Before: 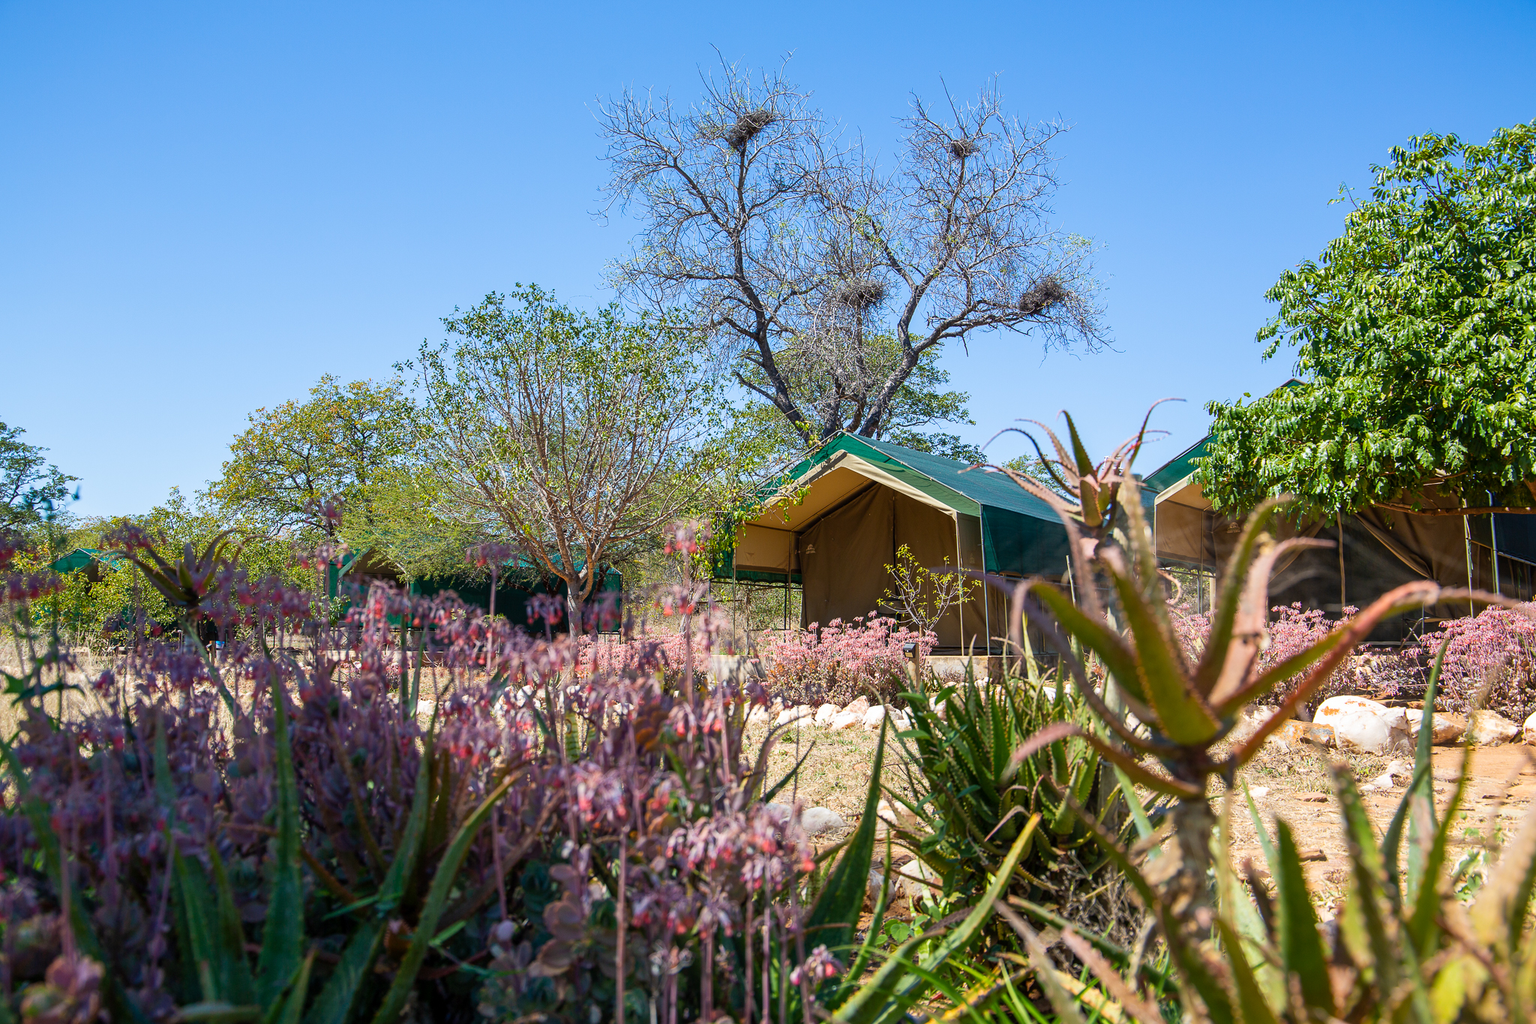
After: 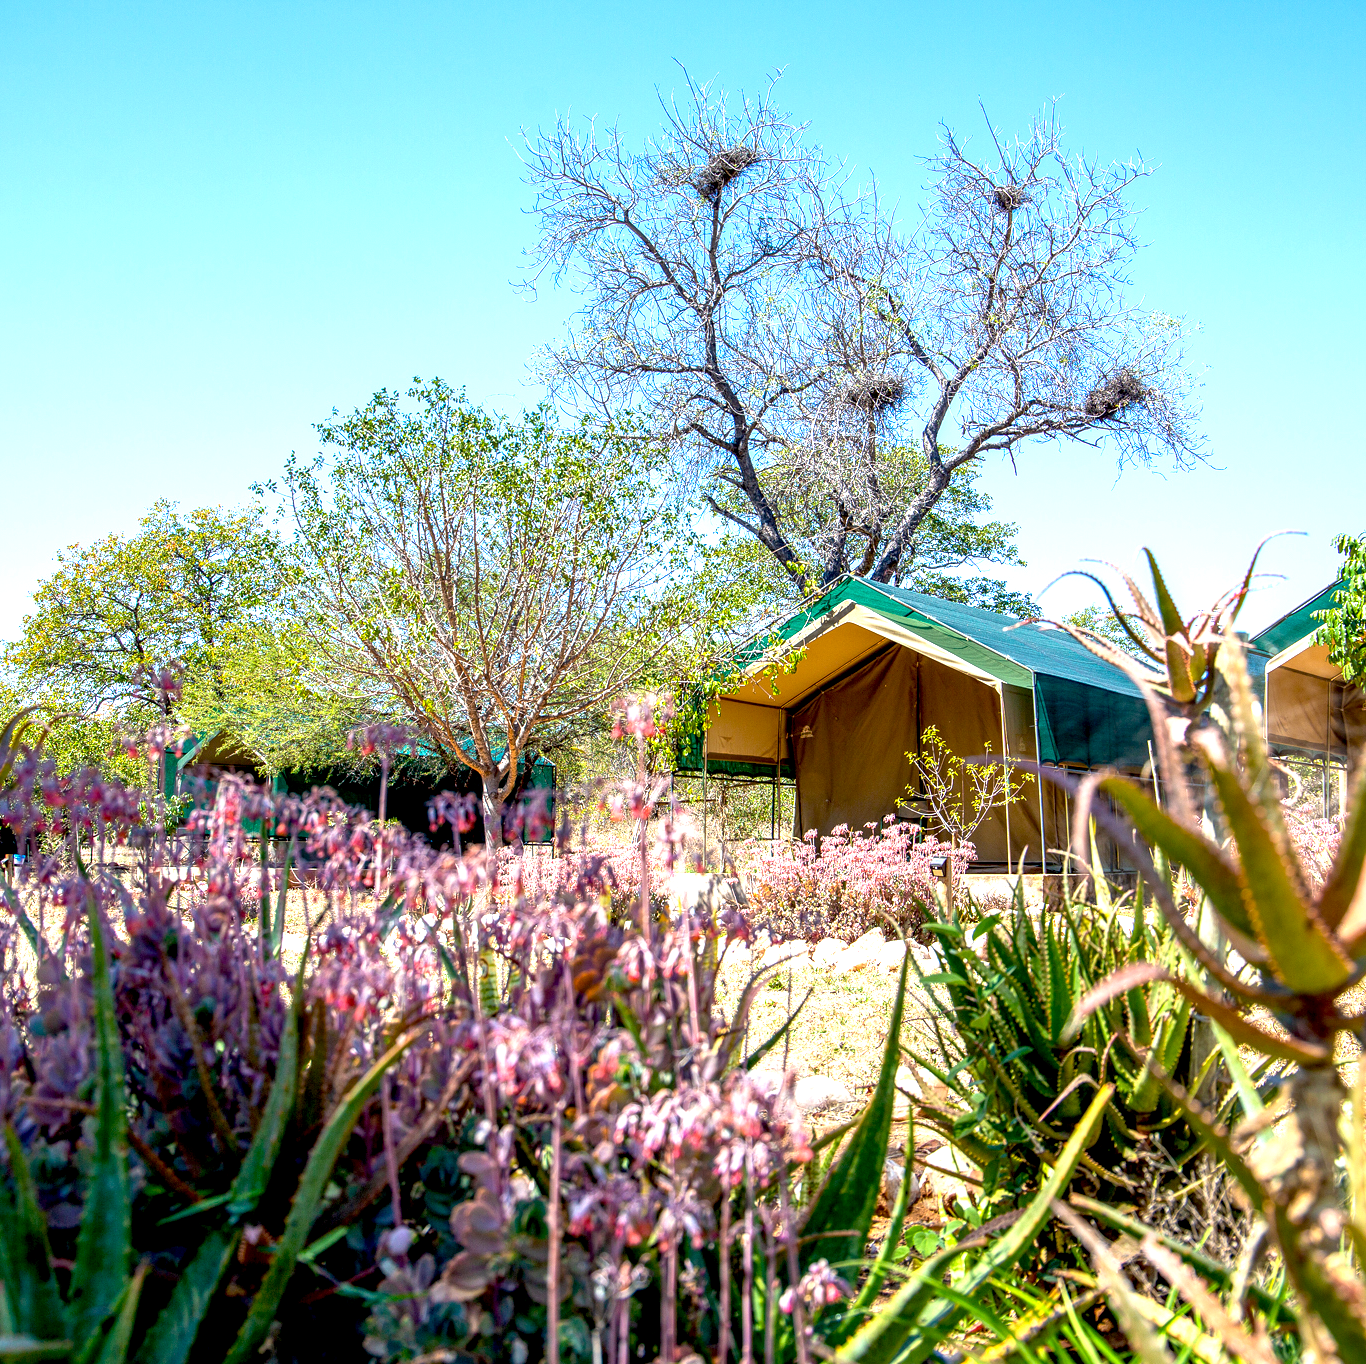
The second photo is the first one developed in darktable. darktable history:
local contrast: on, module defaults
exposure: black level correction 0.011, exposure 1.084 EV, compensate highlight preservation false
crop and rotate: left 13.418%, right 19.872%
